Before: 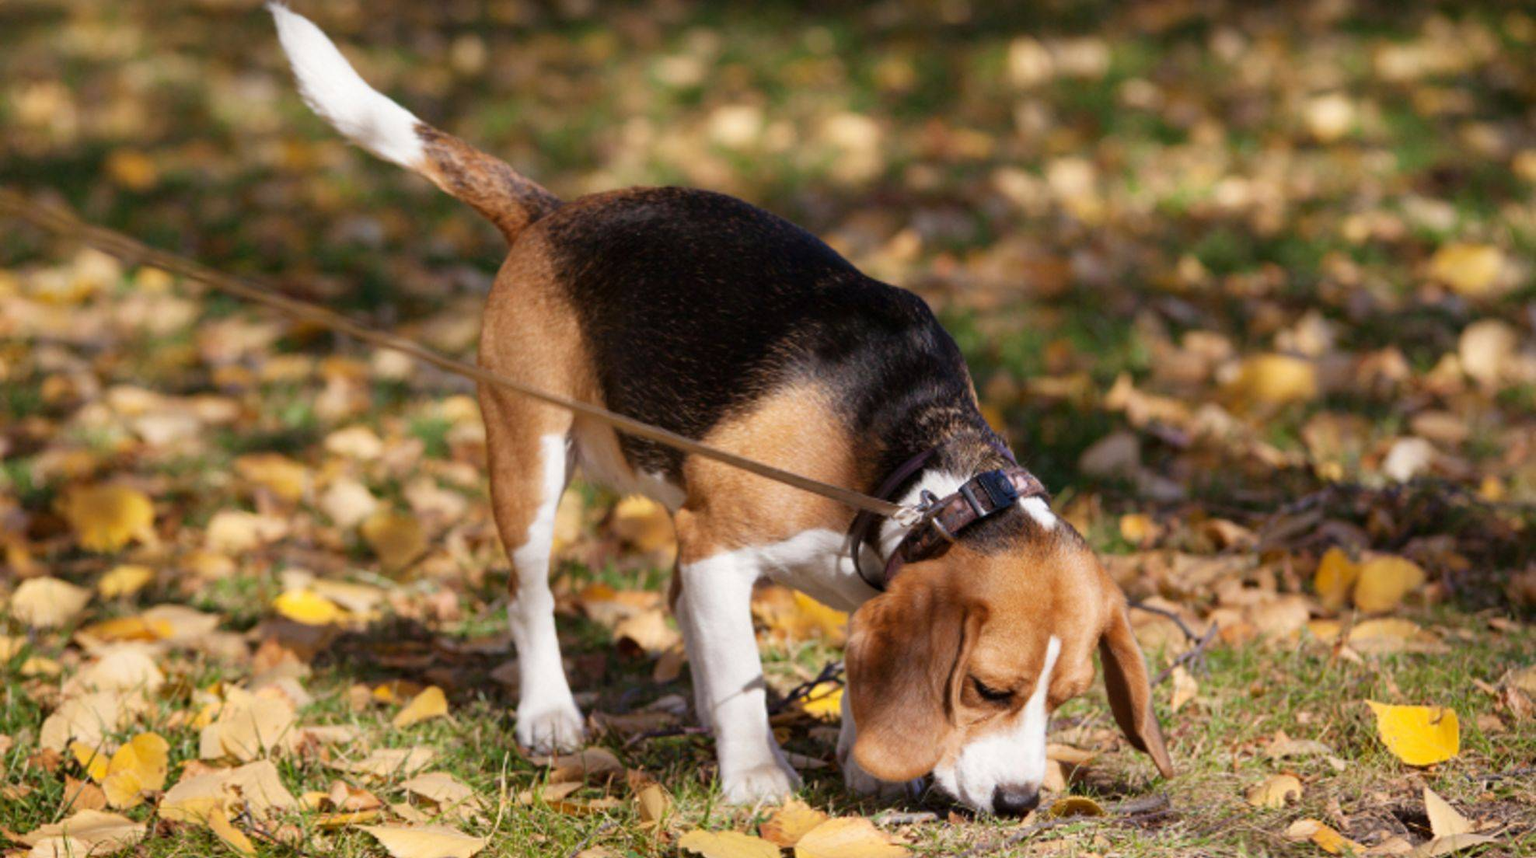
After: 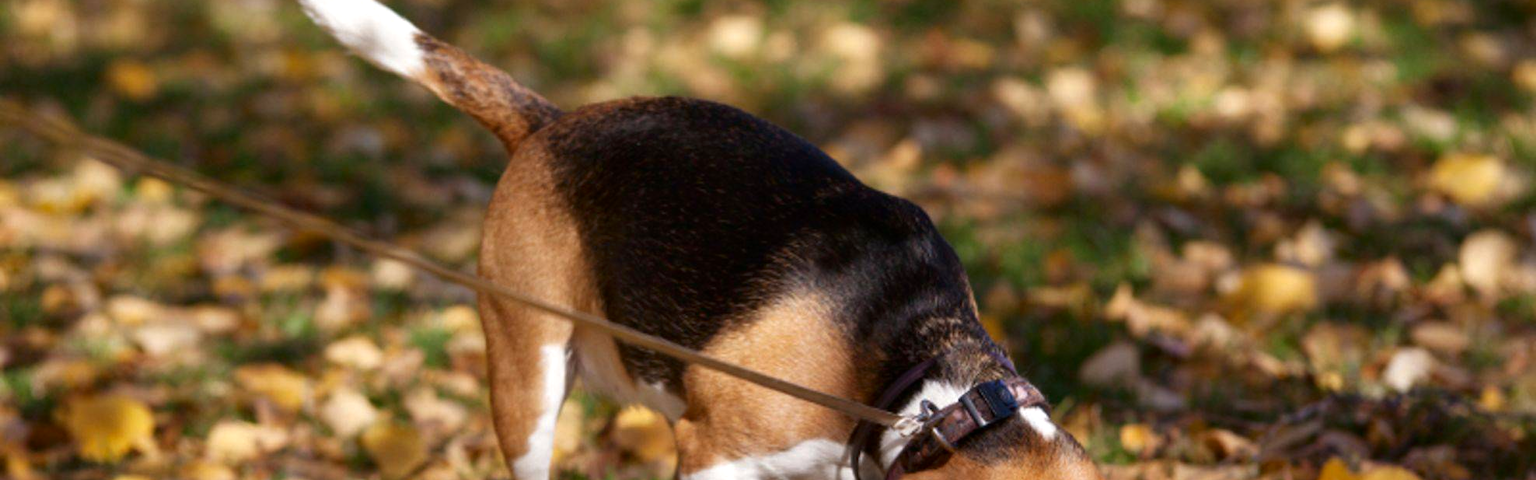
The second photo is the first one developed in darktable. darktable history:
exposure: exposure 0.2 EV, compensate exposure bias true, compensate highlight preservation false
crop and rotate: top 10.511%, bottom 33.483%
contrast brightness saturation: brightness -0.086
